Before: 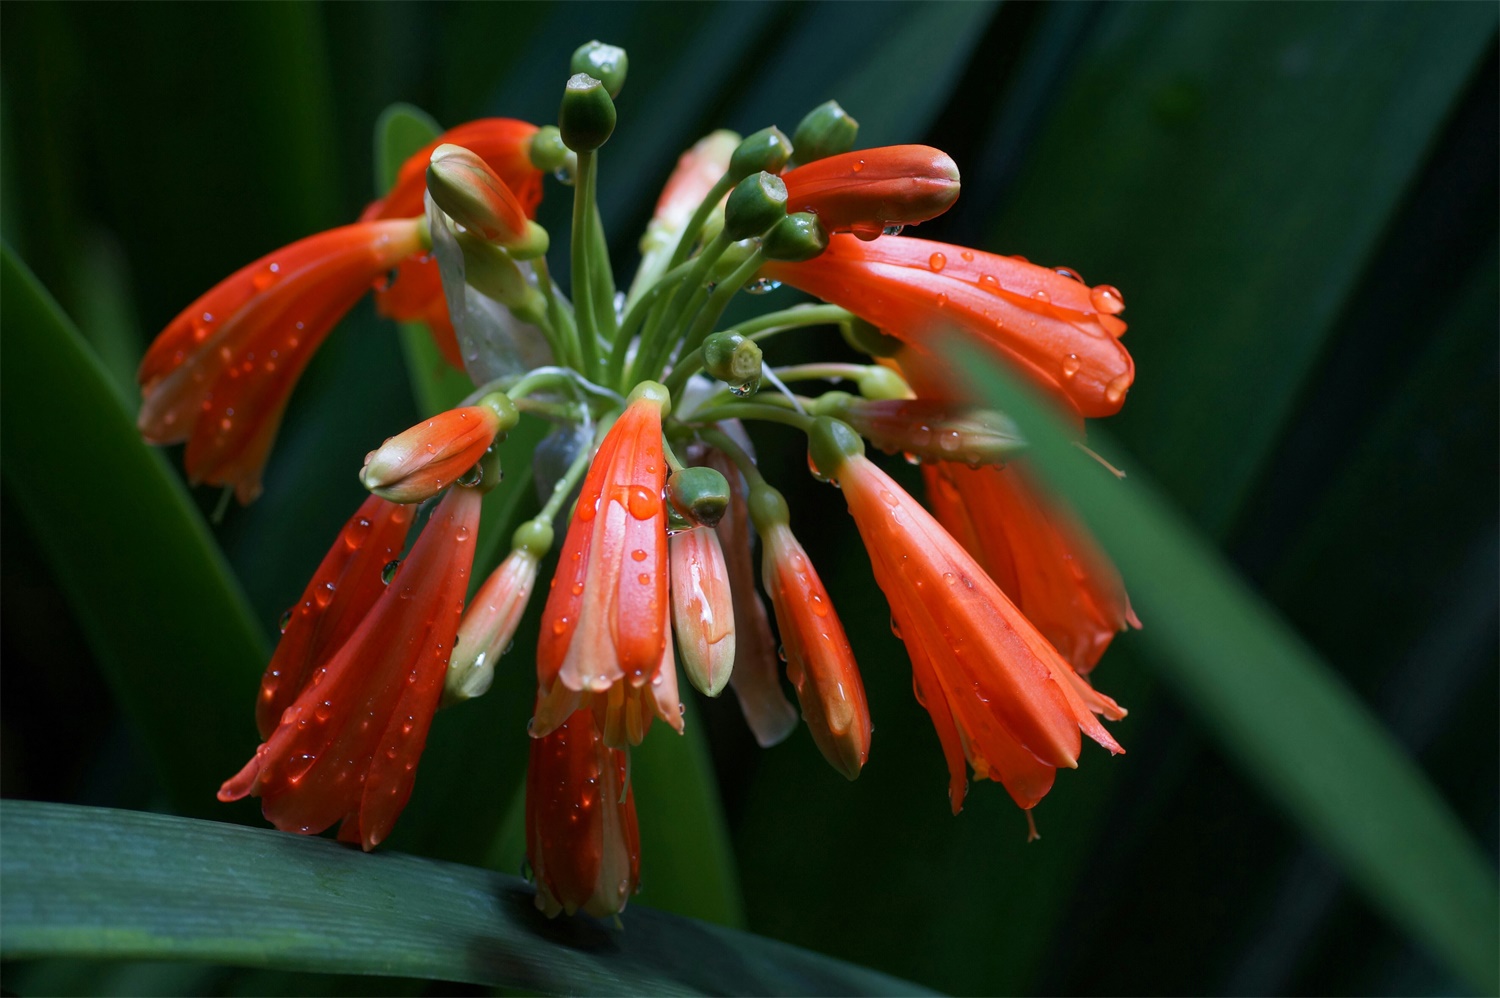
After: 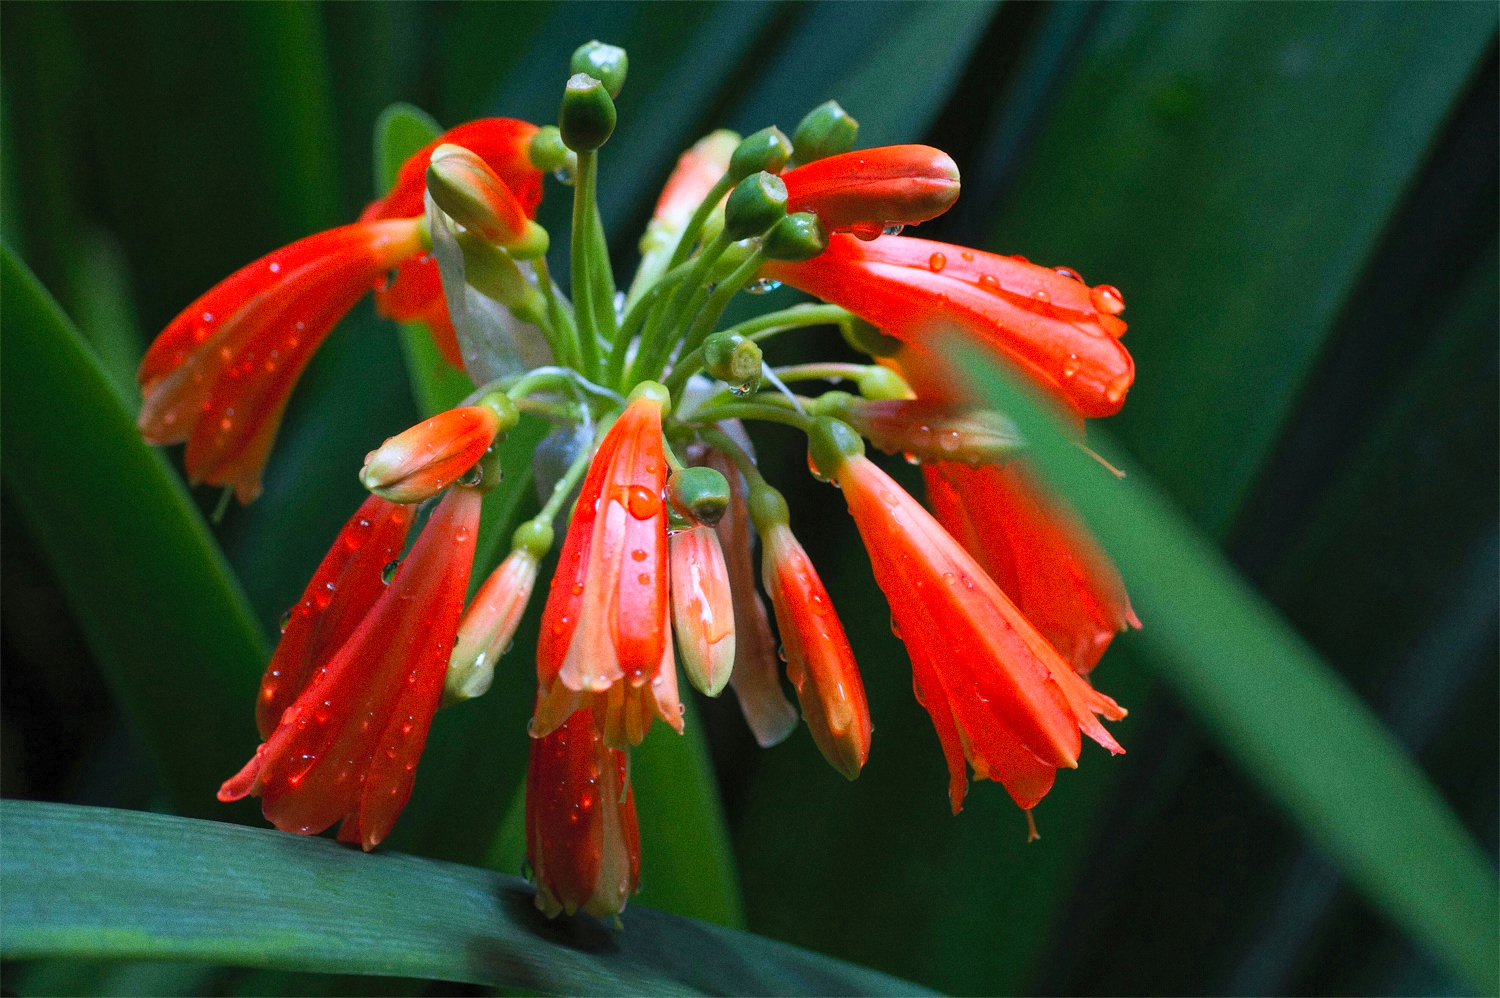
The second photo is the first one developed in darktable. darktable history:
contrast brightness saturation: contrast 0.07, brightness 0.18, saturation 0.4
grain: on, module defaults
